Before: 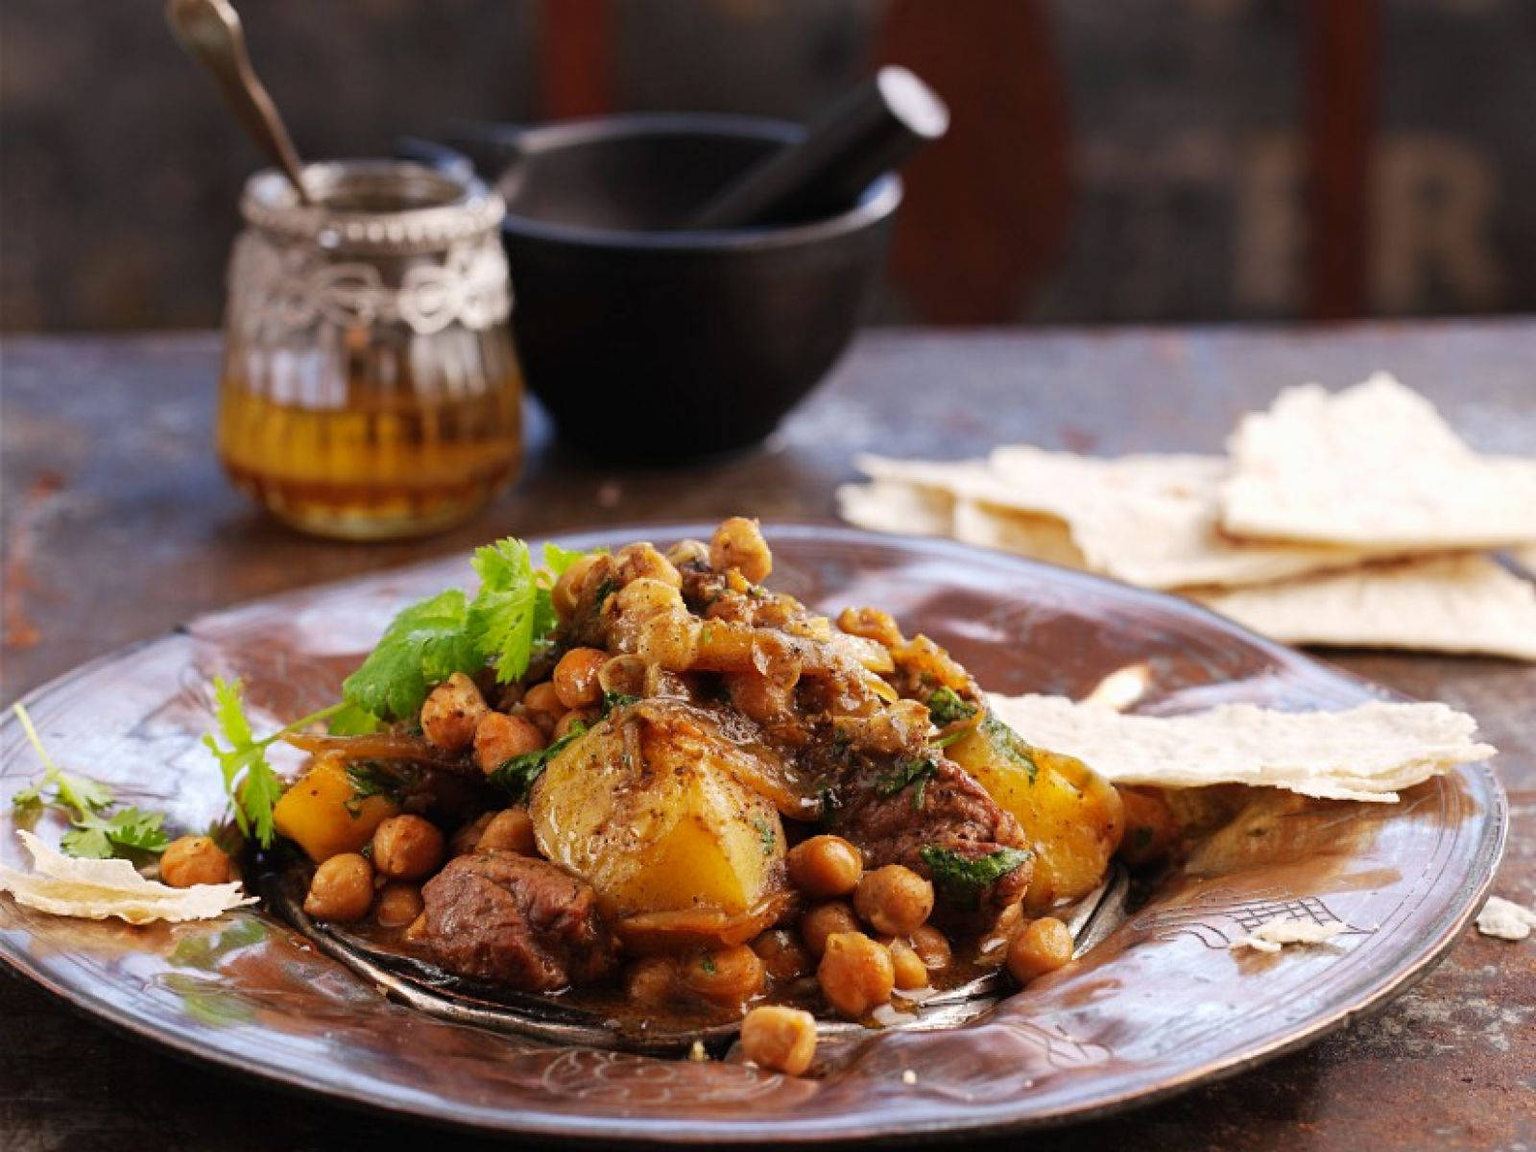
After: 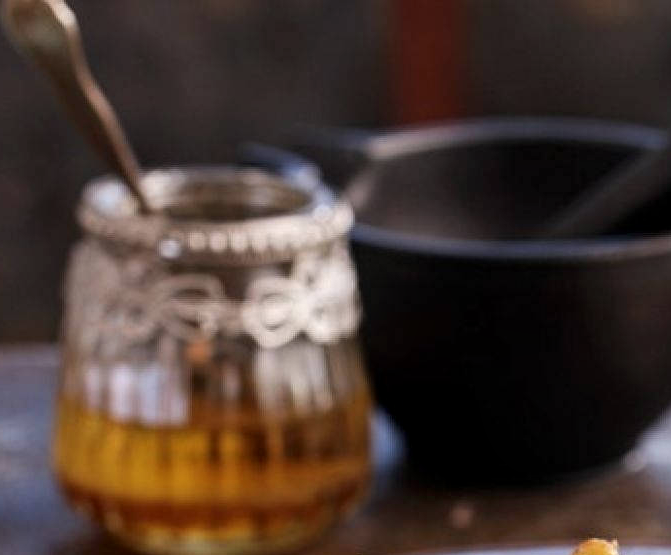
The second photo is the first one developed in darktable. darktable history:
local contrast: on, module defaults
crop and rotate: left 10.817%, top 0.062%, right 47.194%, bottom 53.626%
levels: levels [0, 0.51, 1]
